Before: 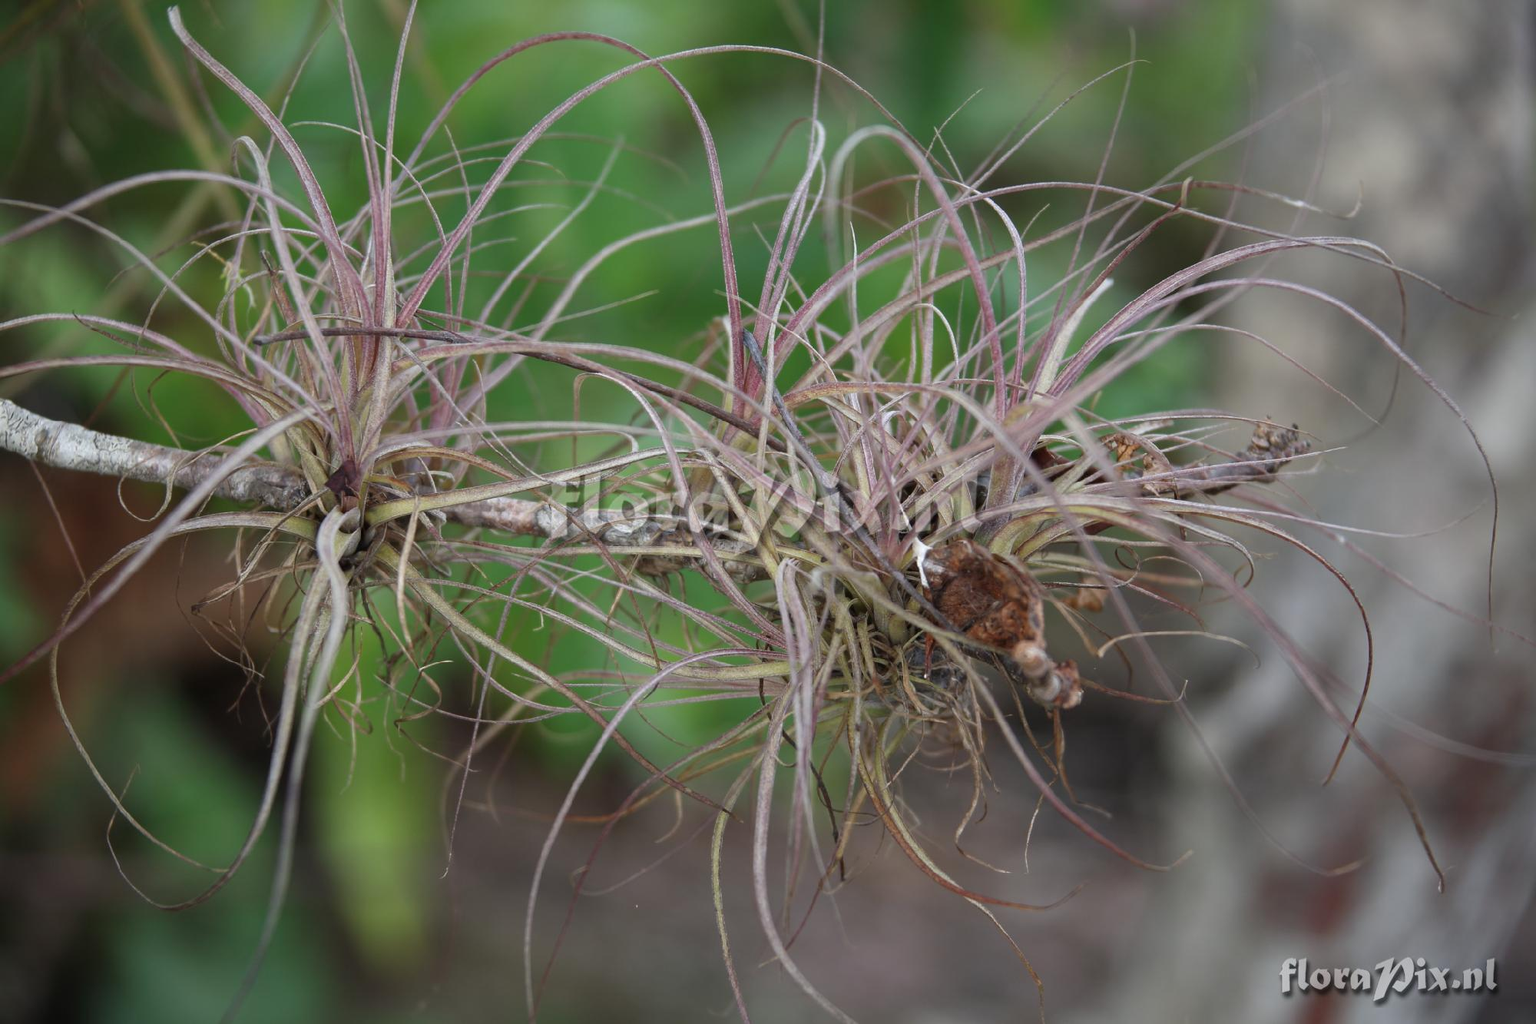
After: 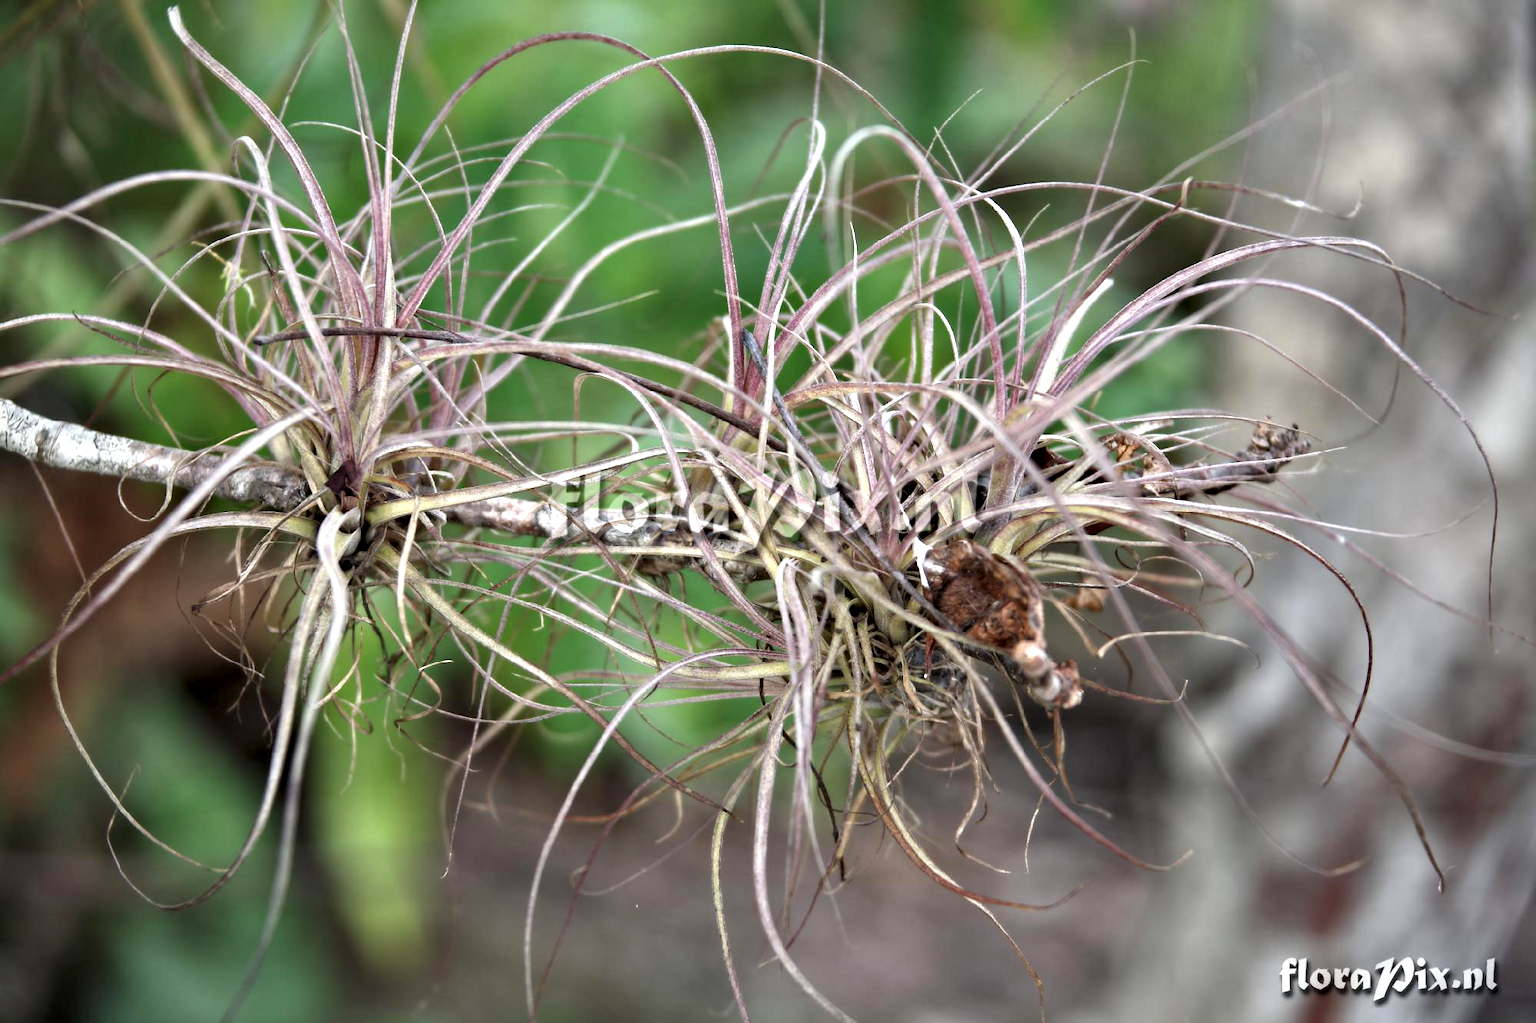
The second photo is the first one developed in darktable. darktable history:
exposure: exposure 0.608 EV, compensate highlight preservation false
contrast equalizer: y [[0.511, 0.558, 0.631, 0.632, 0.559, 0.512], [0.5 ×6], [0.5 ×6], [0 ×6], [0 ×6]]
